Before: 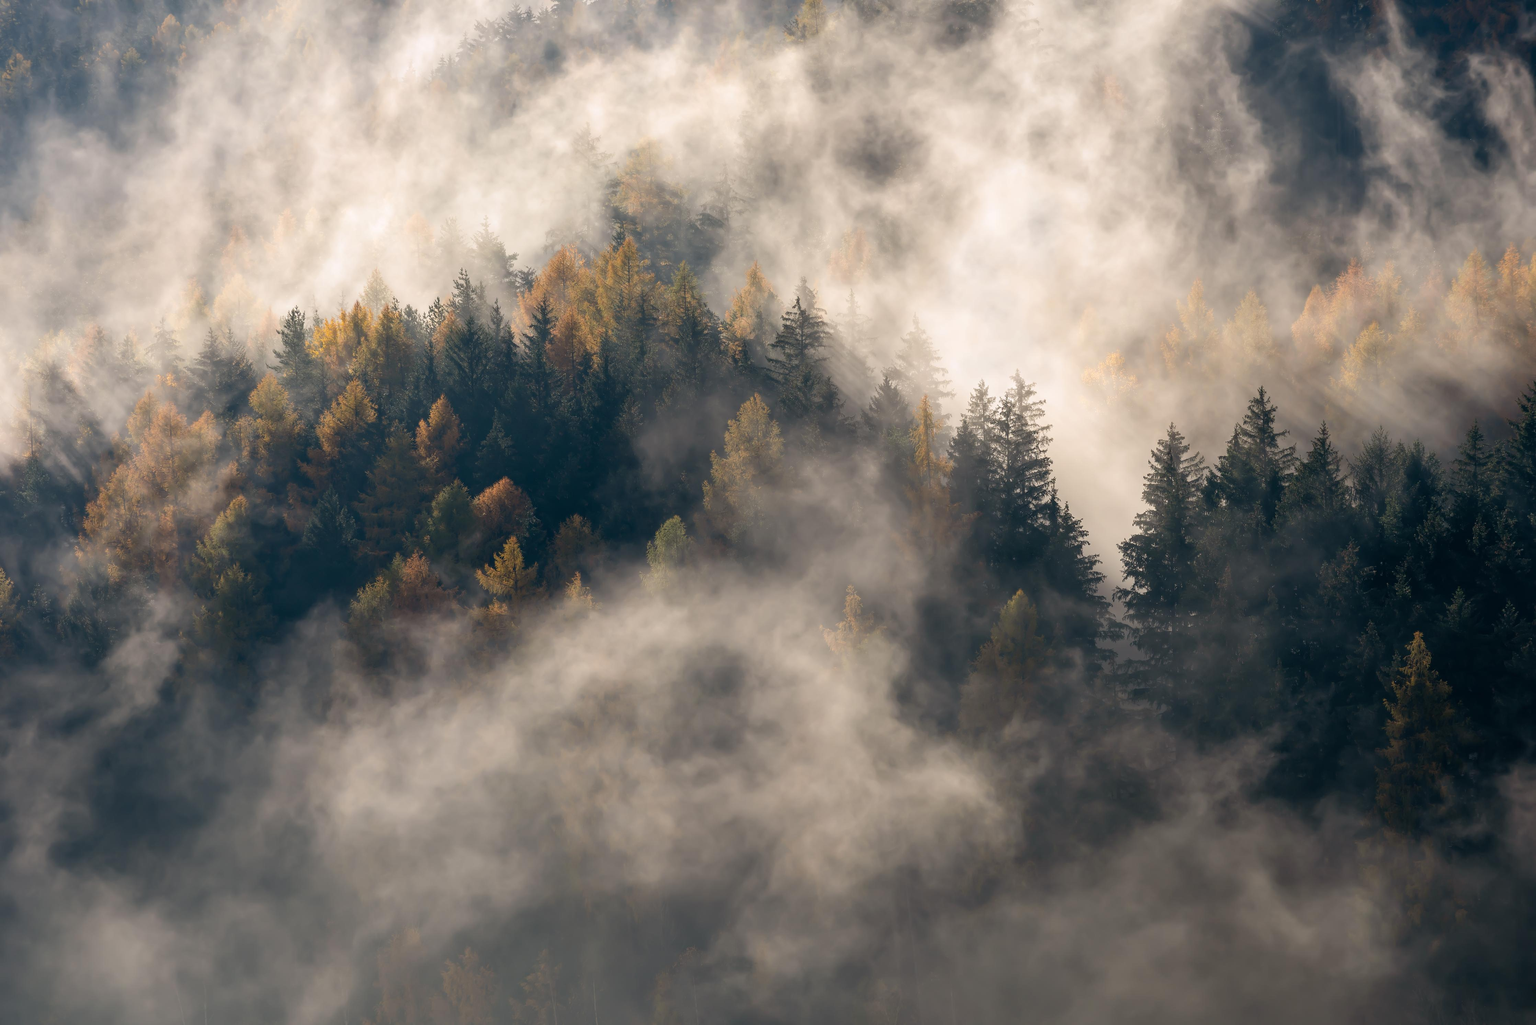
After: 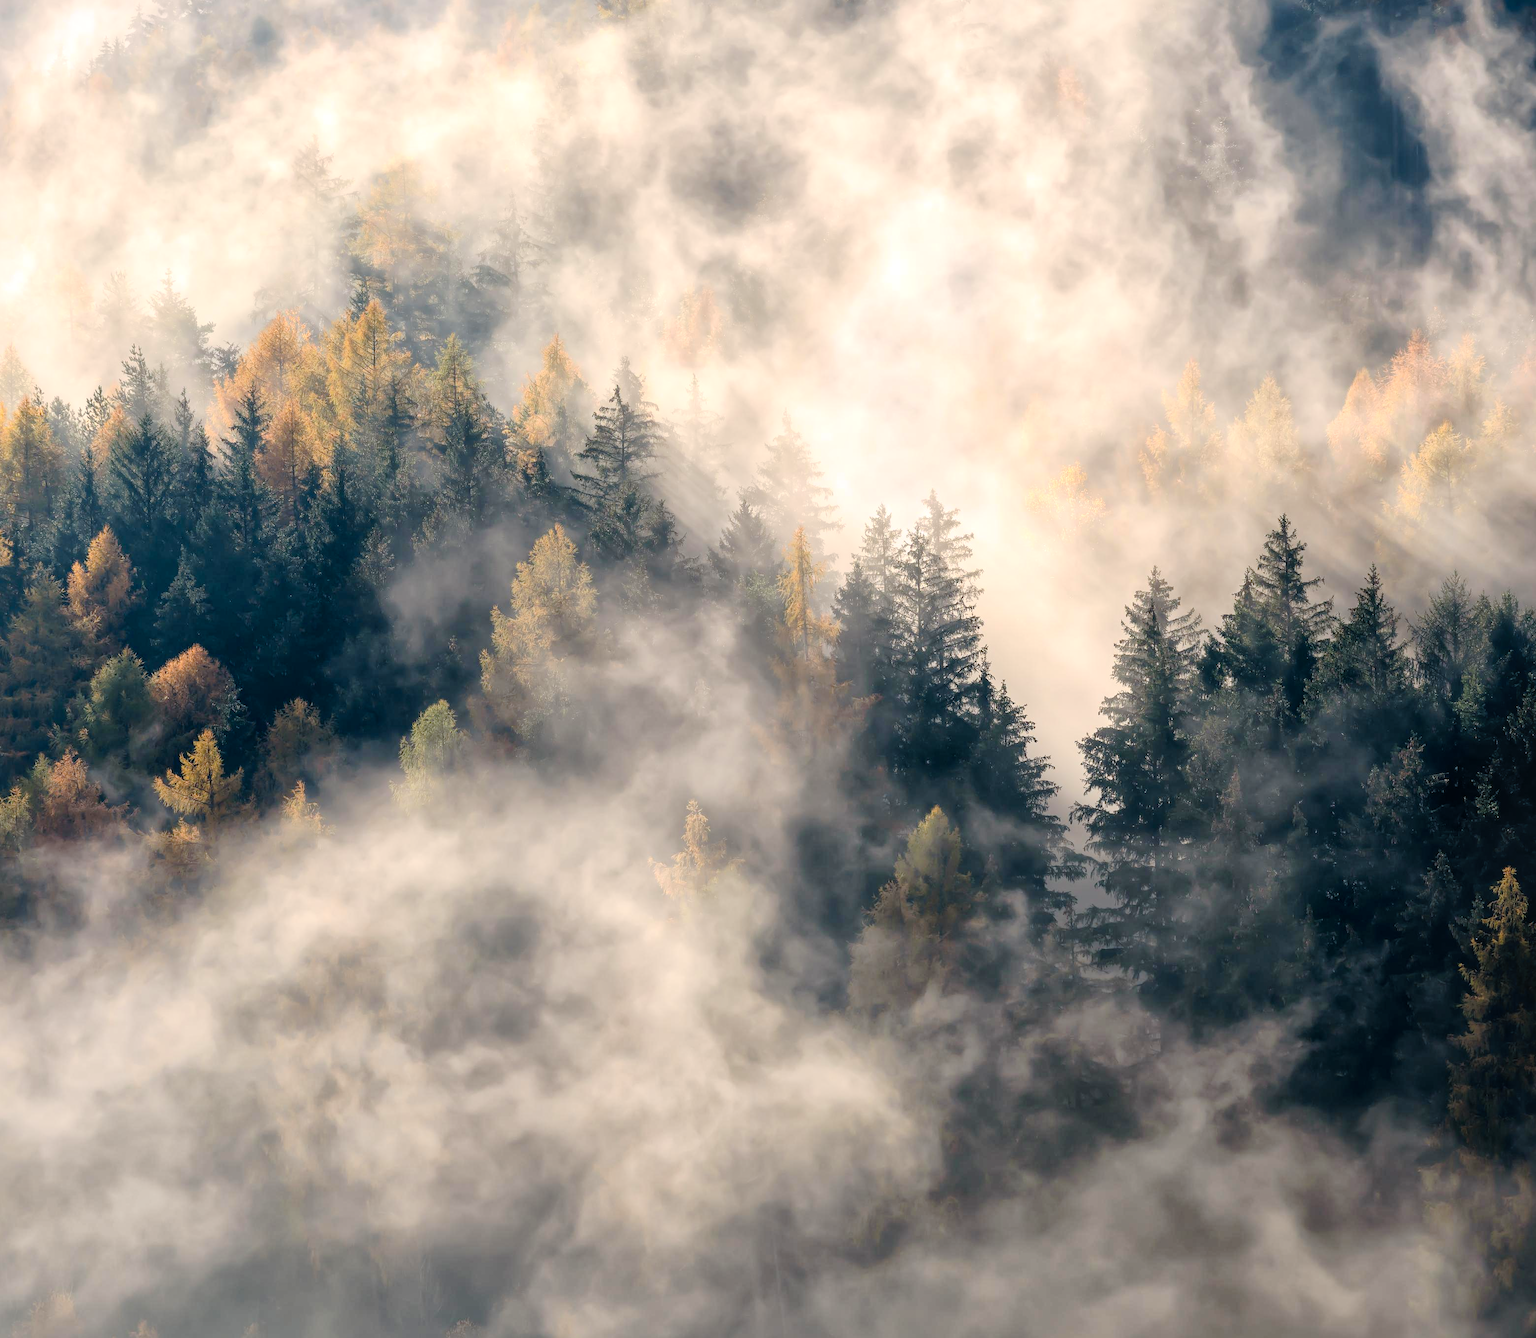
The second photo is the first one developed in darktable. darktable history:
global tonemap: drago (1, 100), detail 1
crop and rotate: left 24.034%, top 2.838%, right 6.406%, bottom 6.299%
contrast brightness saturation: contrast 0.2, brightness 0.16, saturation 0.22
tone curve: curves: ch0 [(0, 0) (0.003, 0.008) (0.011, 0.01) (0.025, 0.012) (0.044, 0.023) (0.069, 0.033) (0.1, 0.046) (0.136, 0.075) (0.177, 0.116) (0.224, 0.171) (0.277, 0.235) (0.335, 0.312) (0.399, 0.397) (0.468, 0.466) (0.543, 0.54) (0.623, 0.62) (0.709, 0.701) (0.801, 0.782) (0.898, 0.877) (1, 1)], preserve colors none
